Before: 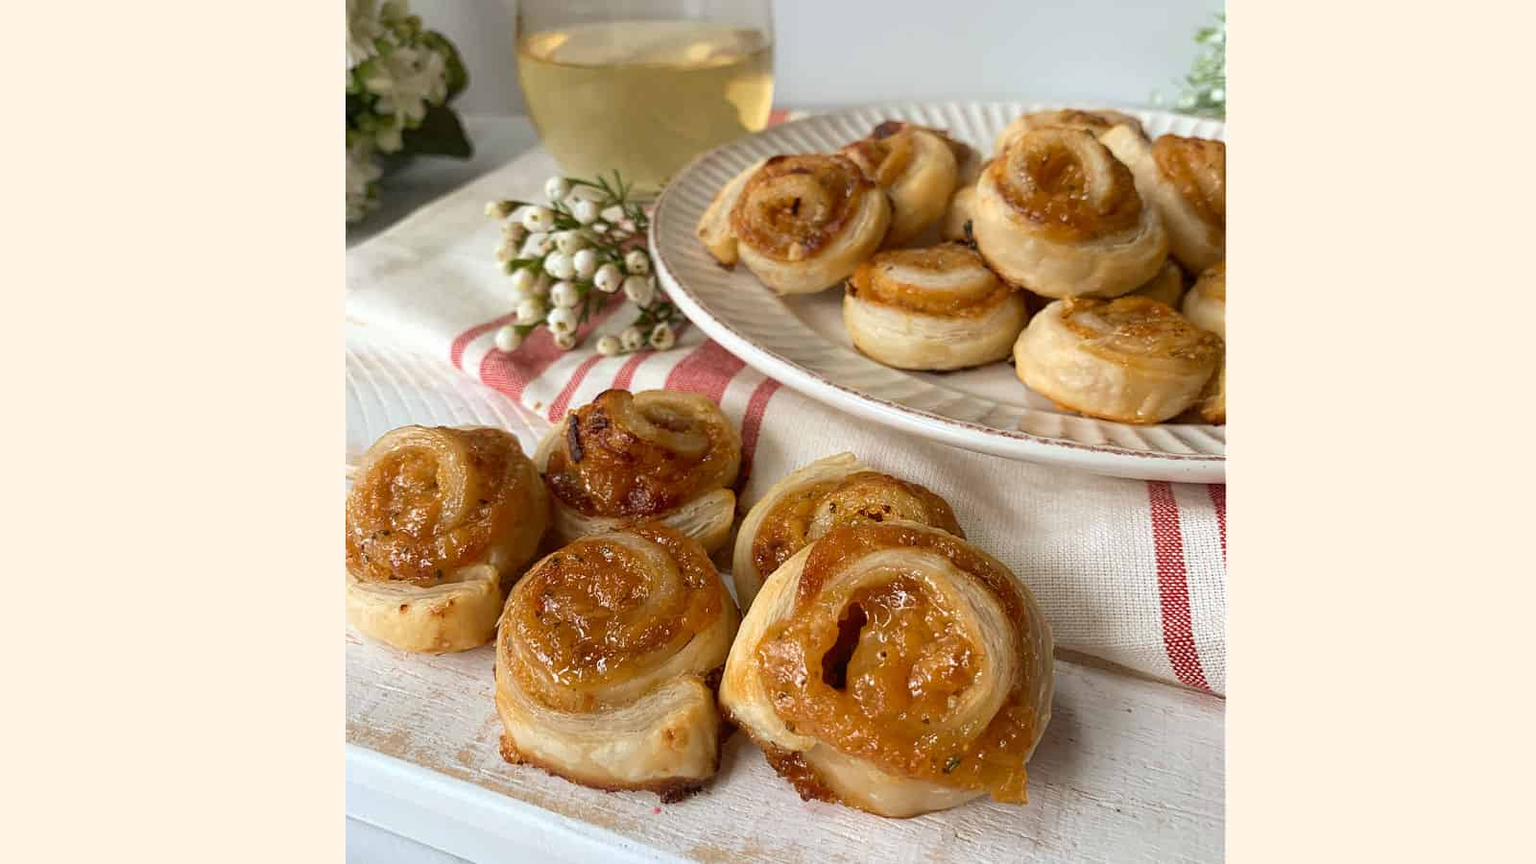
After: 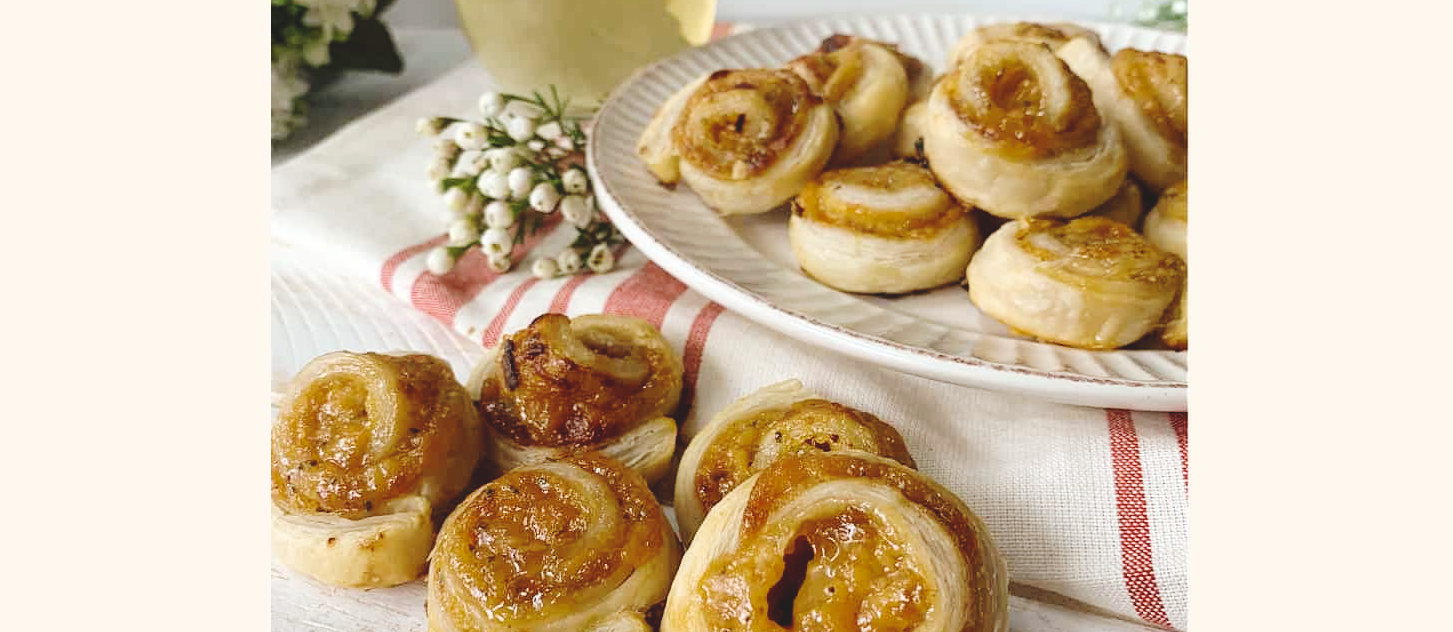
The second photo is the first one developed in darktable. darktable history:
tone curve: curves: ch0 [(0, 0) (0.003, 0.112) (0.011, 0.115) (0.025, 0.111) (0.044, 0.114) (0.069, 0.126) (0.1, 0.144) (0.136, 0.164) (0.177, 0.196) (0.224, 0.249) (0.277, 0.316) (0.335, 0.401) (0.399, 0.487) (0.468, 0.571) (0.543, 0.647) (0.623, 0.728) (0.709, 0.795) (0.801, 0.866) (0.898, 0.933) (1, 1)], preserve colors none
color zones: curves: ch1 [(0.113, 0.438) (0.75, 0.5)]; ch2 [(0.12, 0.526) (0.75, 0.5)]
crop: left 5.596%, top 10.314%, right 3.534%, bottom 19.395%
